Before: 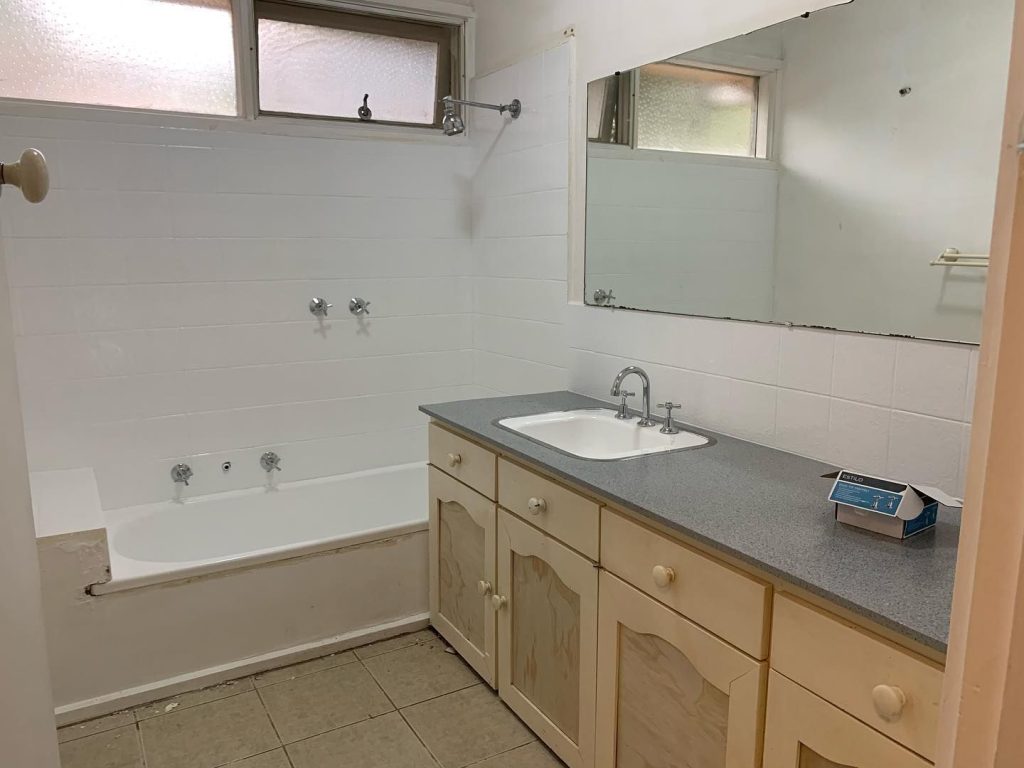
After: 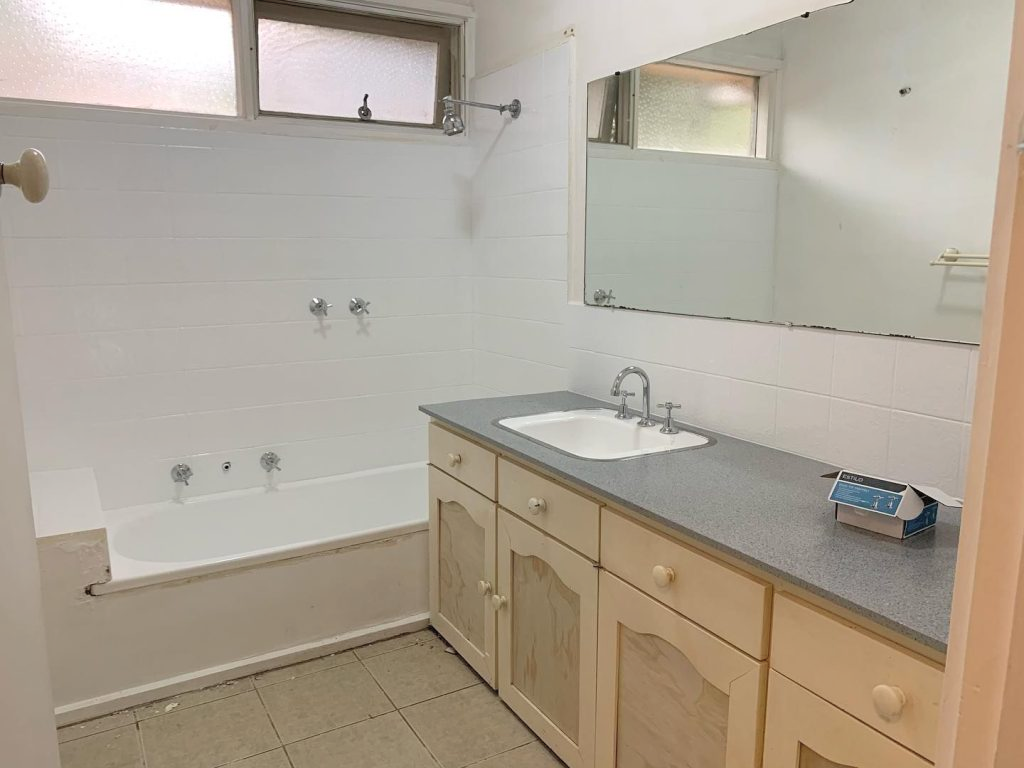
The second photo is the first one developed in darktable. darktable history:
contrast brightness saturation: brightness 0.141
